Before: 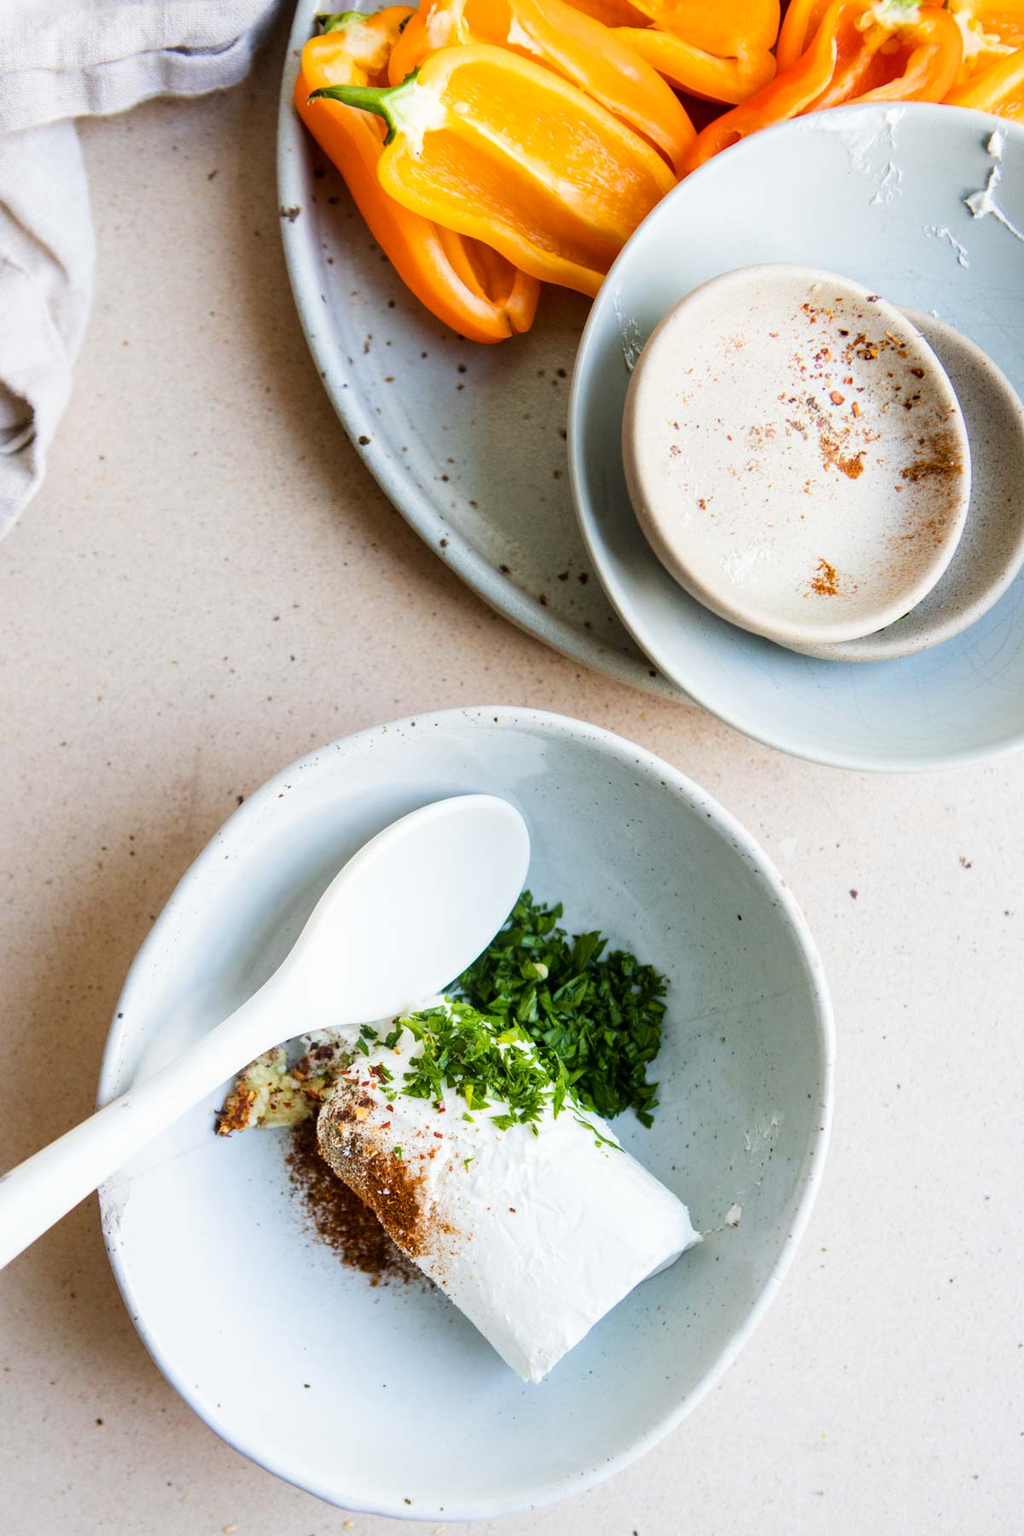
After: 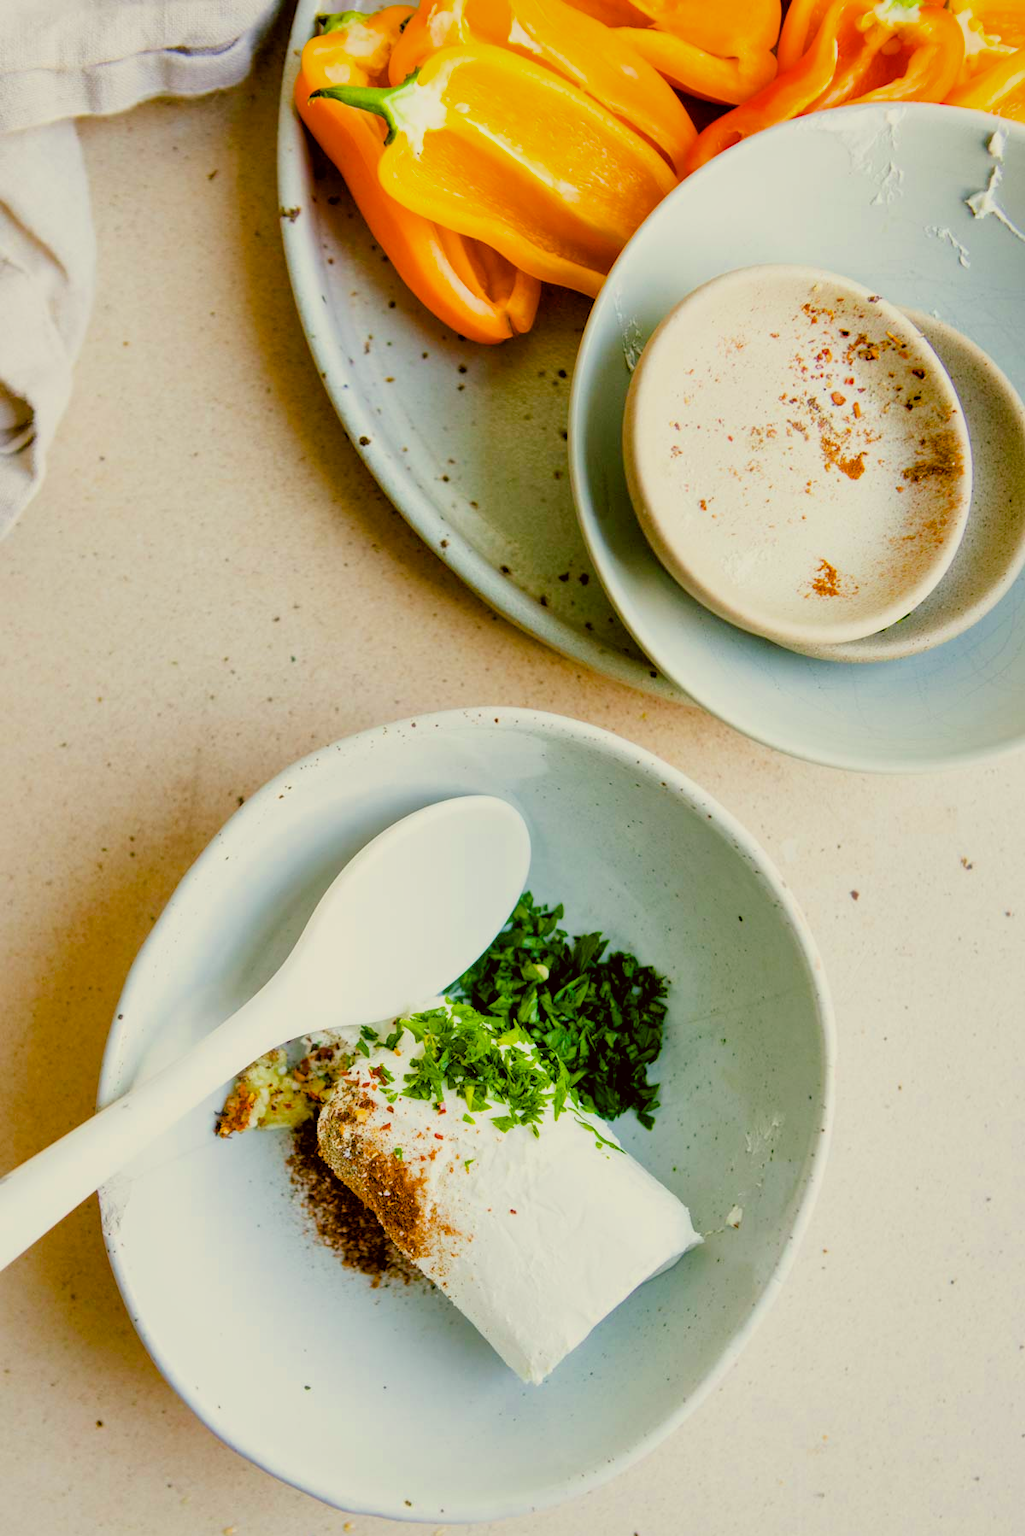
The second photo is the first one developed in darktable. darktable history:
shadows and highlights: on, module defaults
color correction: highlights a* -1.47, highlights b* 10.21, shadows a* 0.722, shadows b* 18.99
exposure: exposure 0.3 EV, compensate exposure bias true, compensate highlight preservation false
color balance rgb: shadows lift › luminance -7.945%, shadows lift › chroma 2.401%, shadows lift › hue 166.91°, perceptual saturation grading › global saturation 35.151%, perceptual saturation grading › highlights -24.99%, perceptual saturation grading › shadows 49.554%, global vibrance 20%
crop: bottom 0.06%
filmic rgb: black relative exposure -7.73 EV, white relative exposure 4.44 EV, threshold 3.04 EV, target black luminance 0%, hardness 3.76, latitude 50.82%, contrast 1.07, highlights saturation mix 9.62%, shadows ↔ highlights balance -0.254%, enable highlight reconstruction true
